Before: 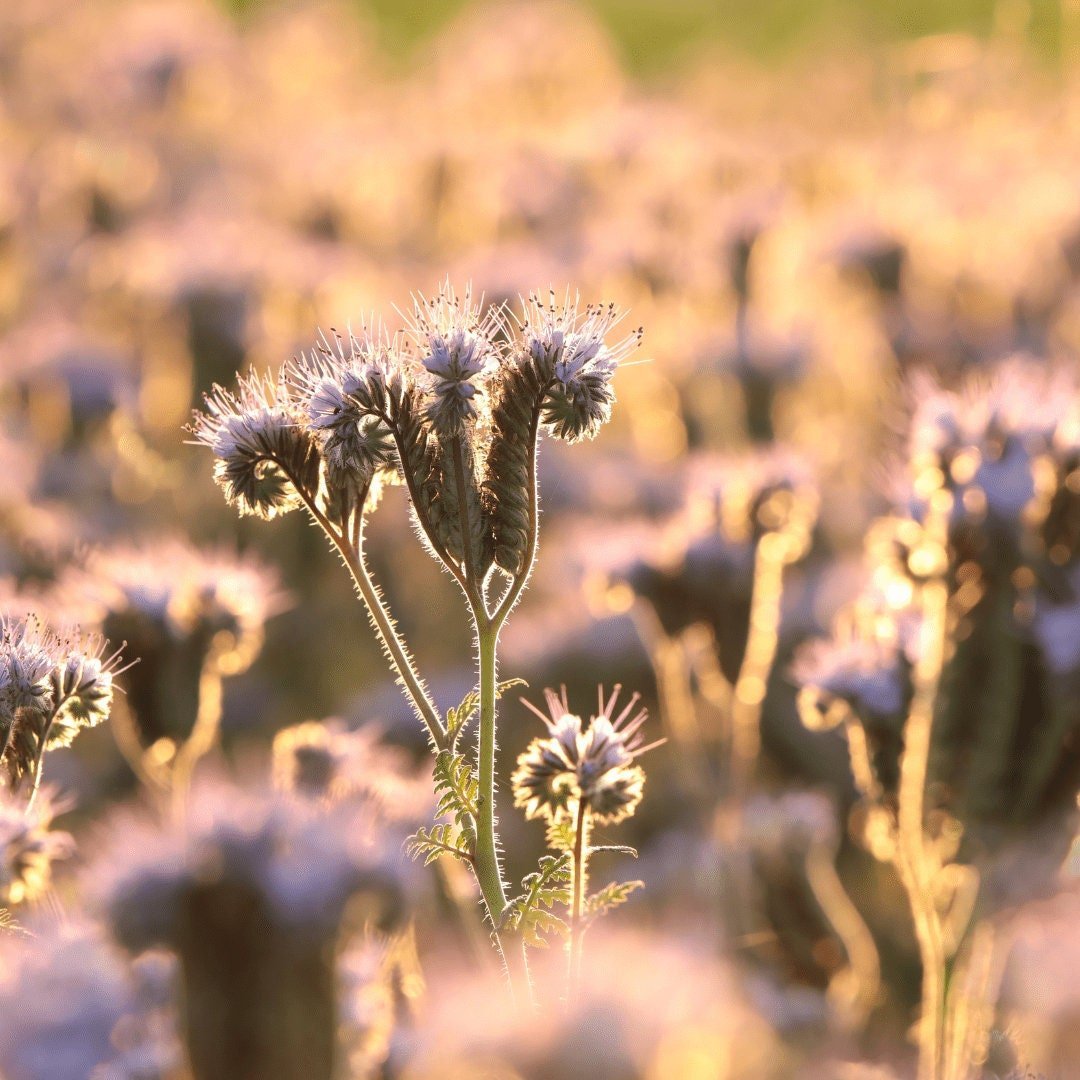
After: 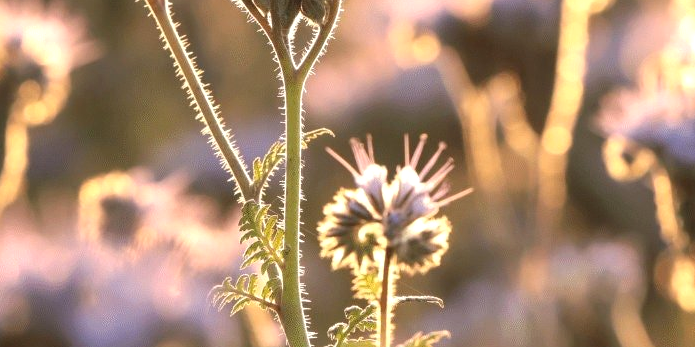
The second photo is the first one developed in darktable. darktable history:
crop: left 18.026%, top 51.014%, right 17.567%, bottom 16.814%
exposure: exposure 0.248 EV, compensate exposure bias true, compensate highlight preservation false
